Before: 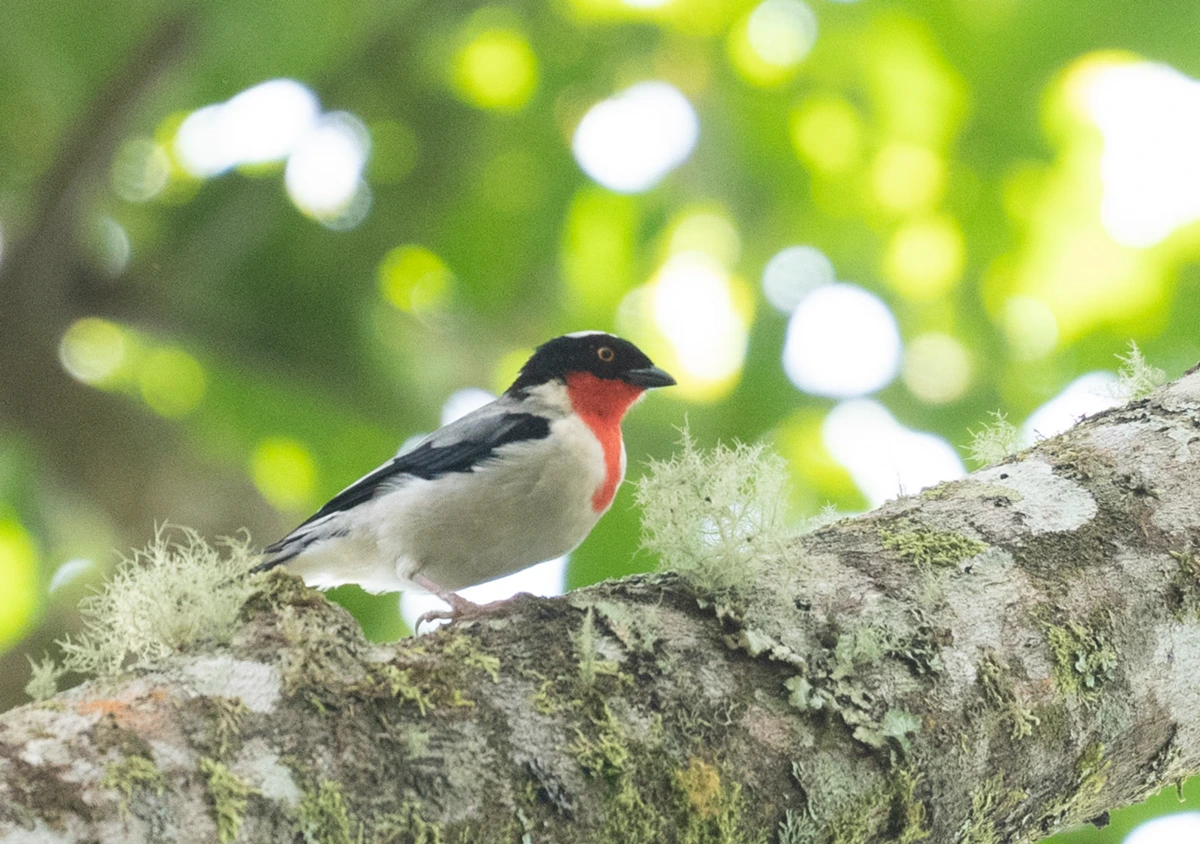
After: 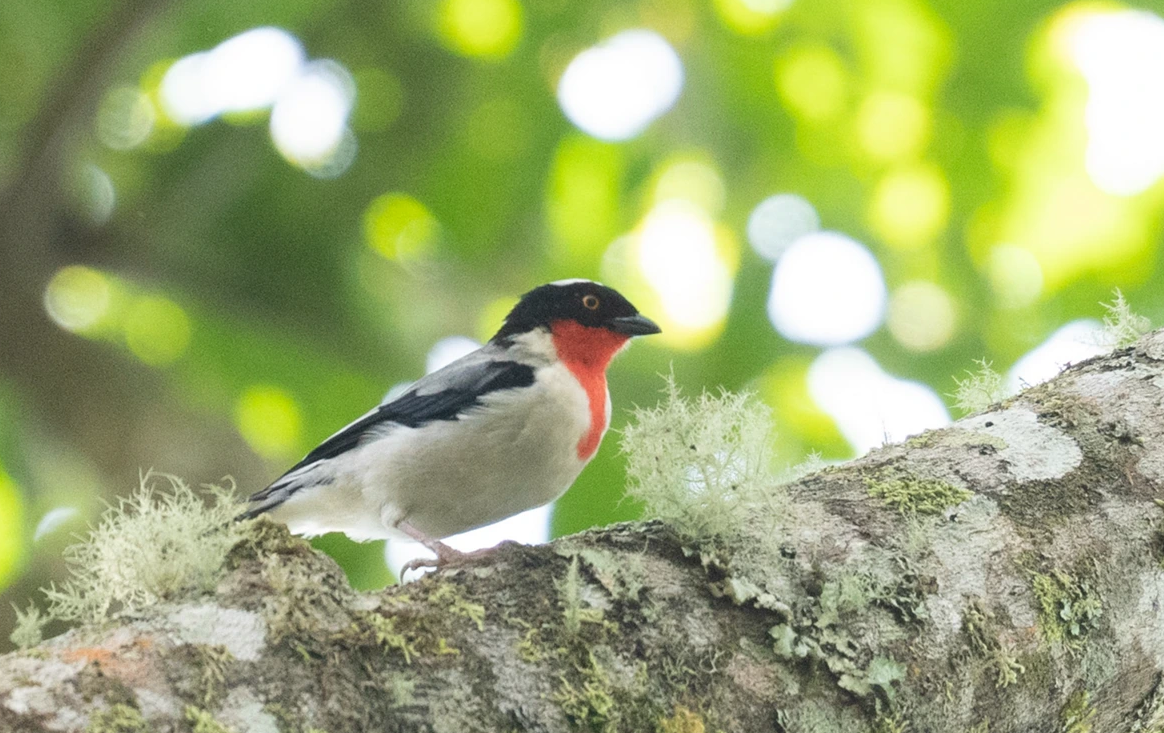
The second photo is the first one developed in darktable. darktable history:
crop: left 1.333%, top 6.185%, right 1.584%, bottom 6.952%
